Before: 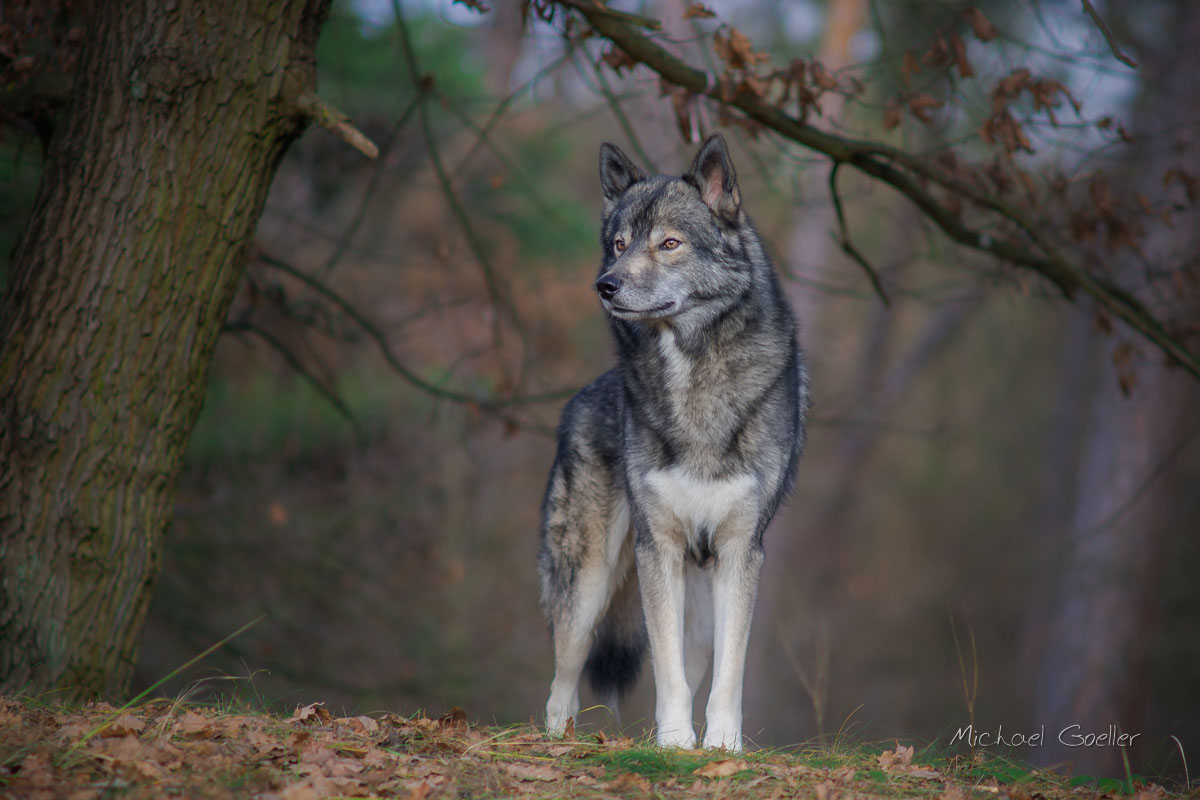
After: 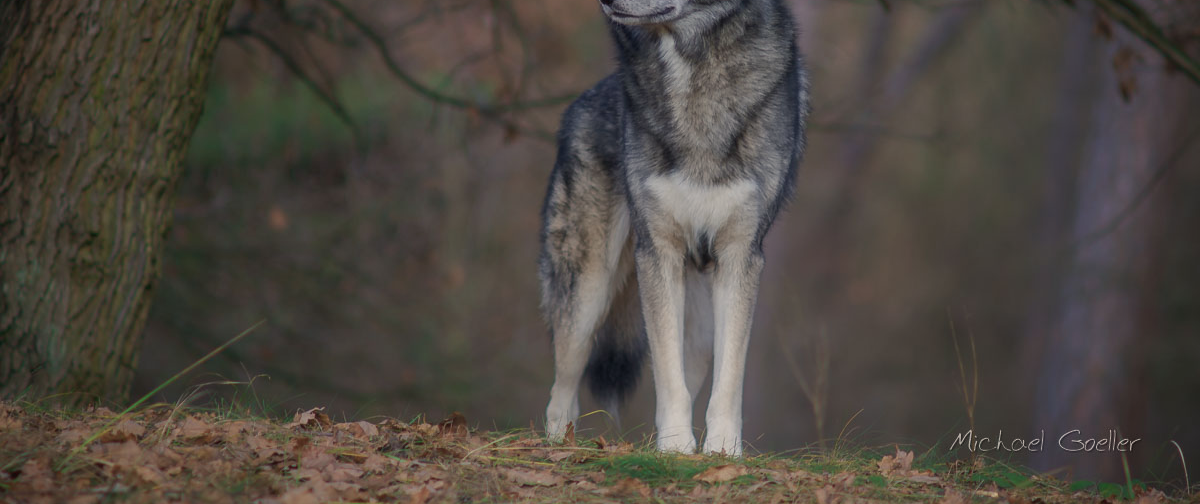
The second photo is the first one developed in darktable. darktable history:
crop and rotate: top 36.998%
tone equalizer: -8 EV 0.212 EV, -7 EV 0.379 EV, -6 EV 0.406 EV, -5 EV 0.219 EV, -3 EV -0.245 EV, -2 EV -0.411 EV, -1 EV -0.404 EV, +0 EV -0.278 EV, mask exposure compensation -0.497 EV
color balance rgb: highlights gain › chroma 3.059%, highlights gain › hue 72.47°, perceptual saturation grading › global saturation -32.309%, global vibrance 40.579%
